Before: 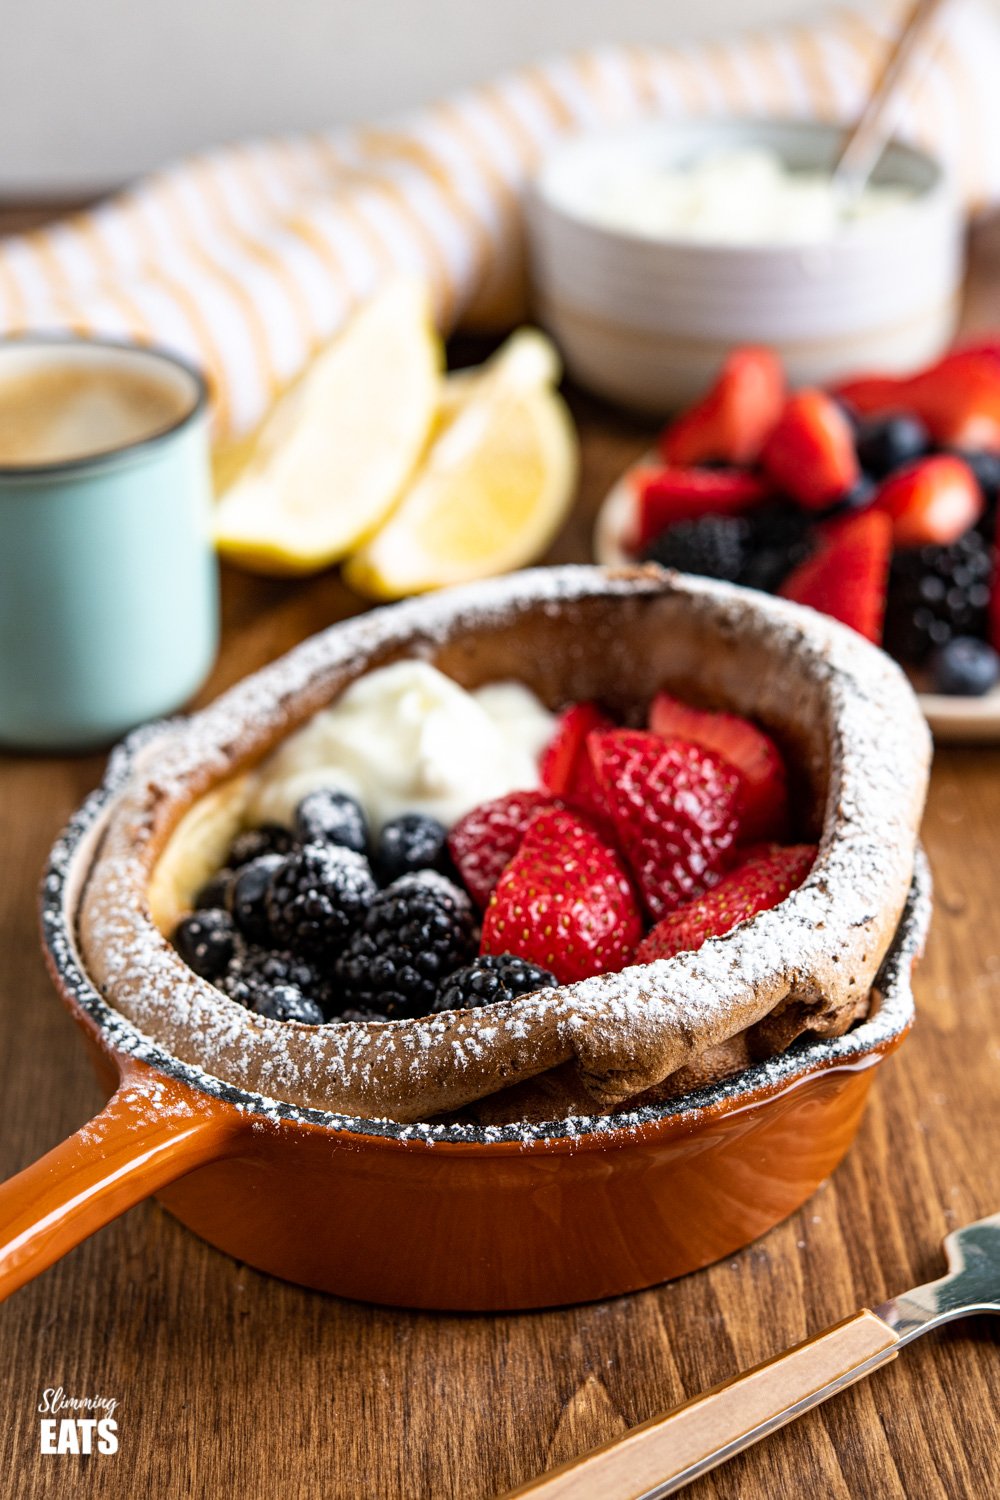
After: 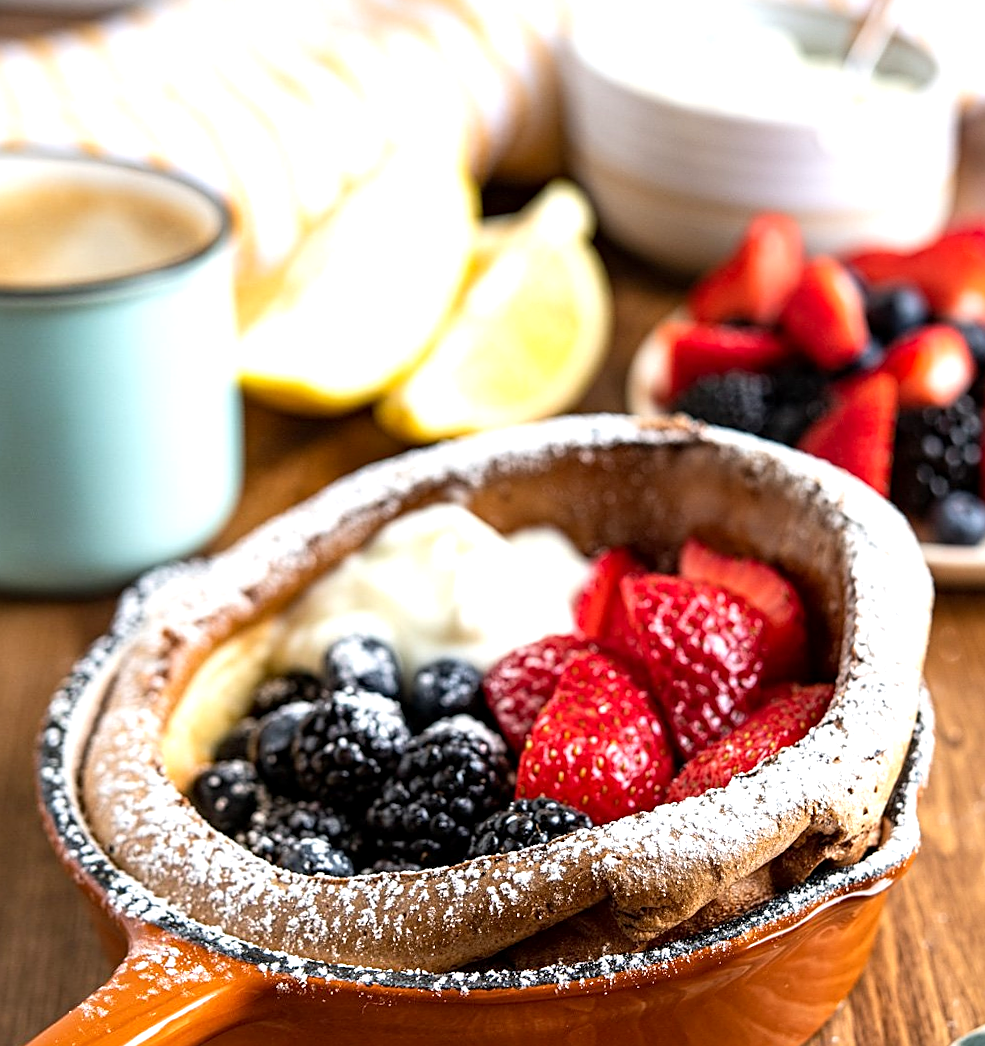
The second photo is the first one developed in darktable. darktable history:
rotate and perspective: rotation -0.013°, lens shift (vertical) -0.027, lens shift (horizontal) 0.178, crop left 0.016, crop right 0.989, crop top 0.082, crop bottom 0.918
exposure: black level correction 0.001, exposure 0.5 EV, compensate exposure bias true, compensate highlight preservation false
crop: top 5.667%, bottom 17.637%
sharpen: on, module defaults
